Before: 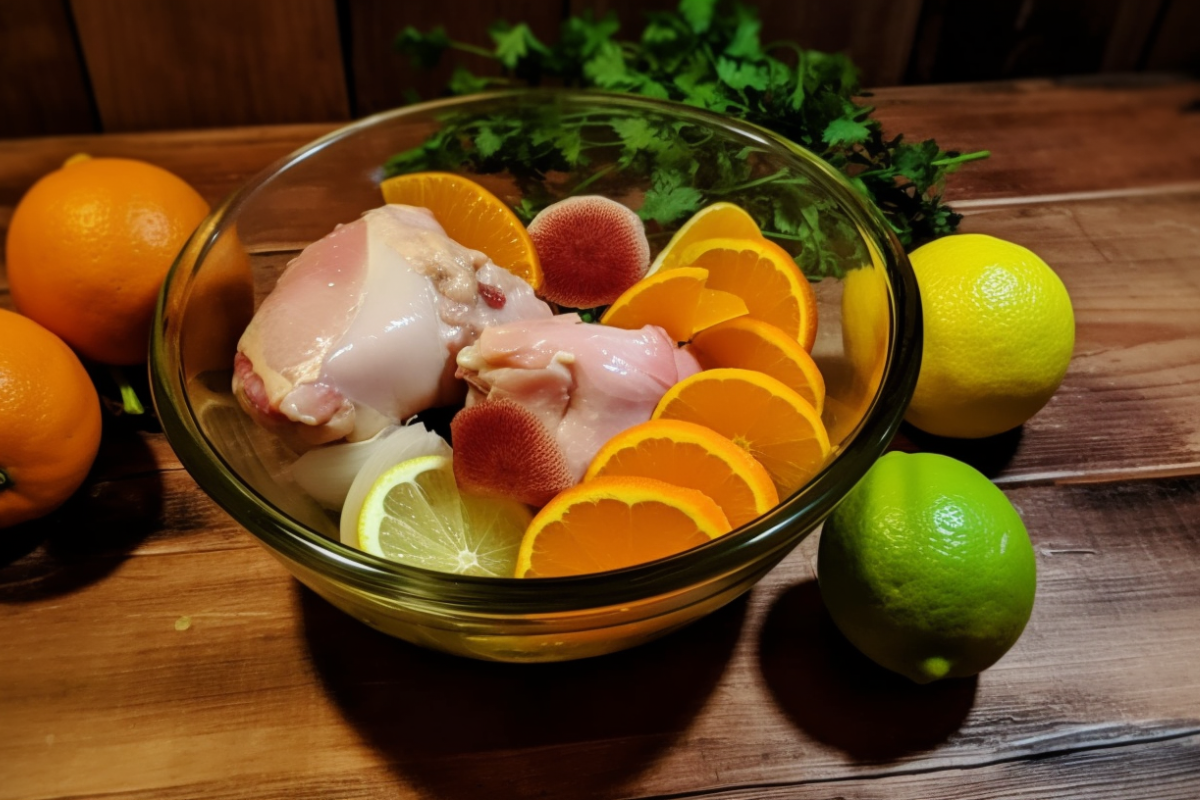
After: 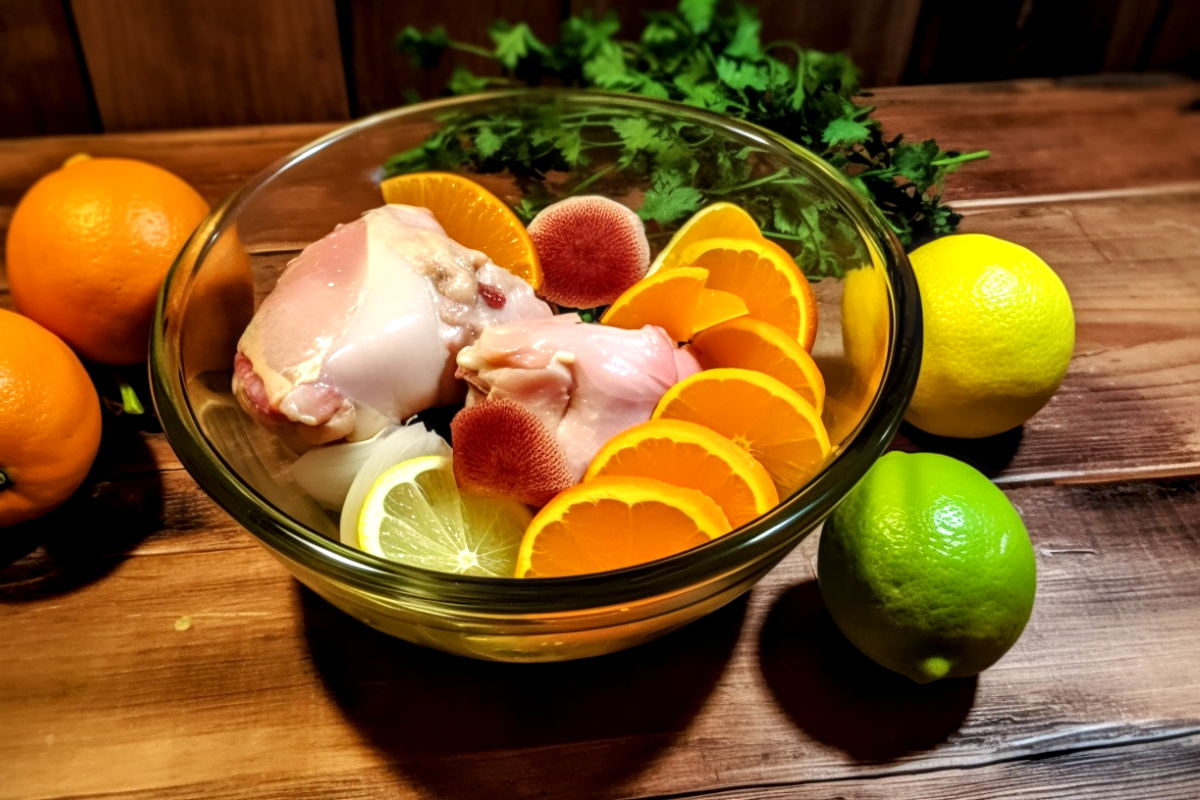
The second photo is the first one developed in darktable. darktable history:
exposure: black level correction 0.001, exposure 0.675 EV, compensate highlight preservation false
local contrast: on, module defaults
